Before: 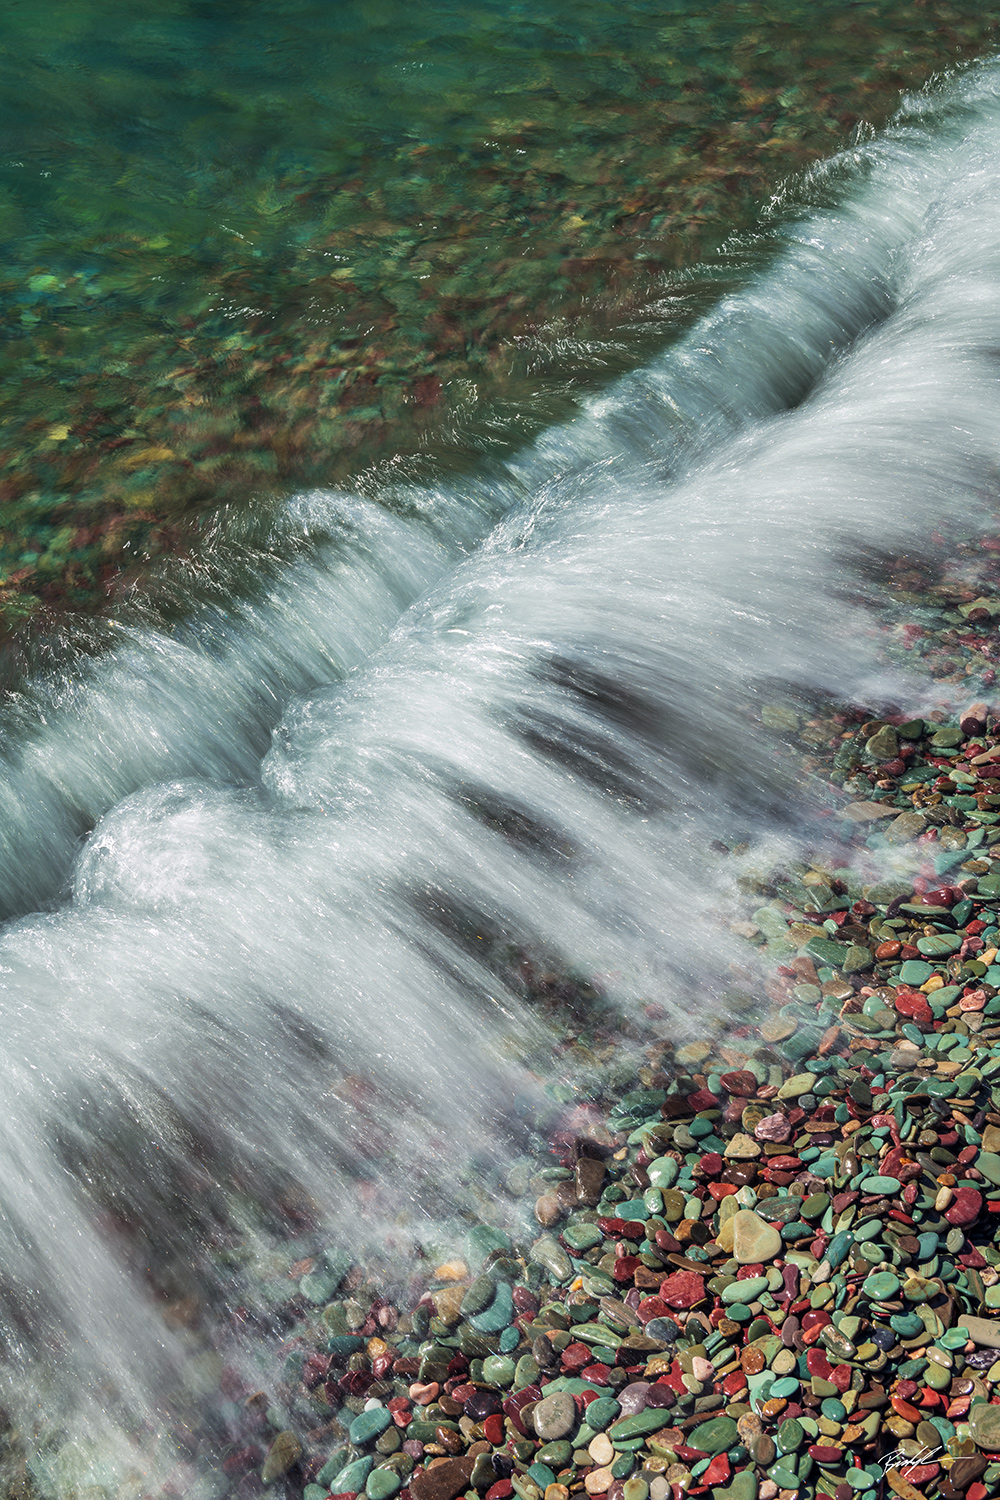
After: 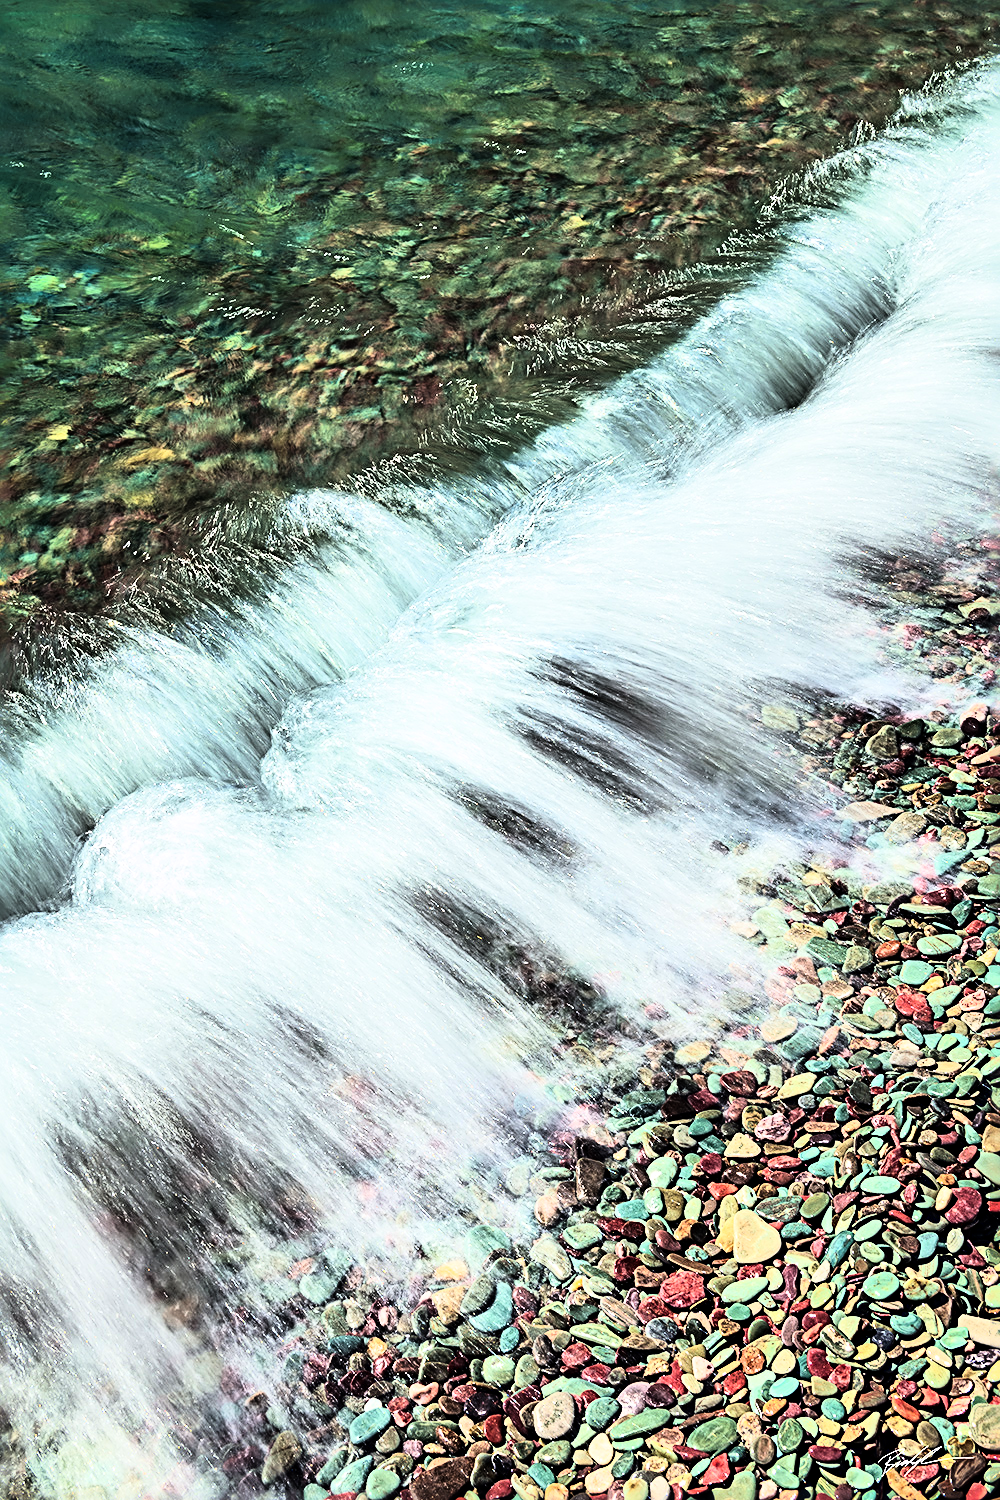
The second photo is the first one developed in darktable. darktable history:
rgb curve: curves: ch0 [(0, 0) (0.21, 0.15) (0.24, 0.21) (0.5, 0.75) (0.75, 0.96) (0.89, 0.99) (1, 1)]; ch1 [(0, 0.02) (0.21, 0.13) (0.25, 0.2) (0.5, 0.67) (0.75, 0.9) (0.89, 0.97) (1, 1)]; ch2 [(0, 0.02) (0.21, 0.13) (0.25, 0.2) (0.5, 0.67) (0.75, 0.9) (0.89, 0.97) (1, 1)], compensate middle gray true
sharpen: radius 3.69, amount 0.928
